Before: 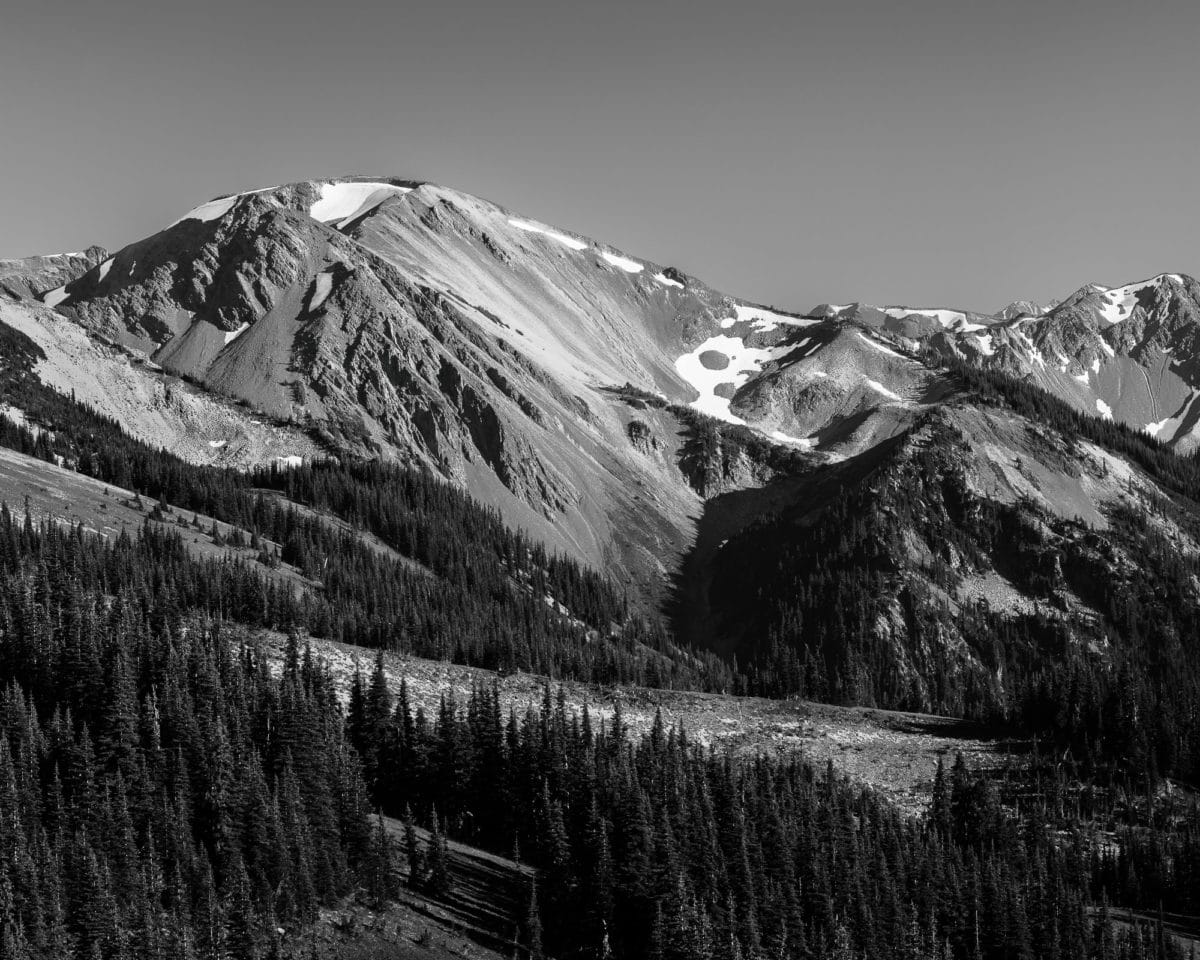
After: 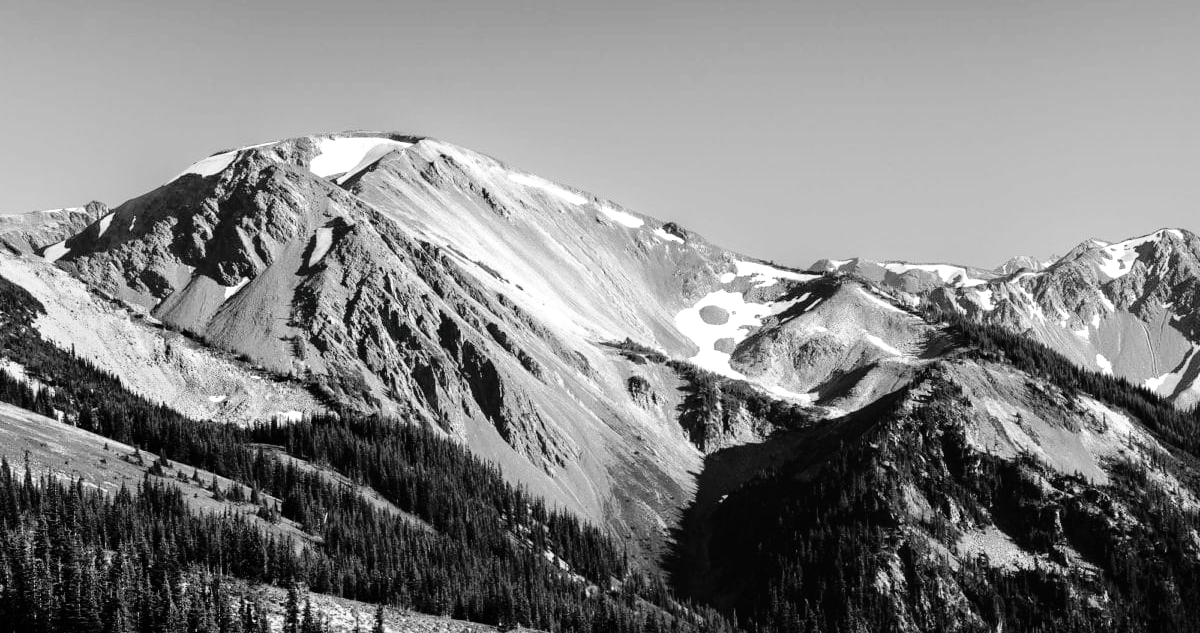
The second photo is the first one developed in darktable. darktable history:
crop and rotate: top 4.771%, bottom 29.229%
tone curve: curves: ch0 [(0, 0) (0.105, 0.044) (0.195, 0.128) (0.283, 0.283) (0.384, 0.404) (0.485, 0.531) (0.635, 0.7) (0.832, 0.858) (1, 0.977)]; ch1 [(0, 0) (0.161, 0.092) (0.35, 0.33) (0.379, 0.401) (0.448, 0.478) (0.498, 0.503) (0.531, 0.537) (0.586, 0.563) (0.687, 0.648) (1, 1)]; ch2 [(0, 0) (0.359, 0.372) (0.437, 0.437) (0.483, 0.484) (0.53, 0.515) (0.556, 0.553) (0.635, 0.589) (1, 1)]
exposure: exposure 0.551 EV, compensate highlight preservation false
